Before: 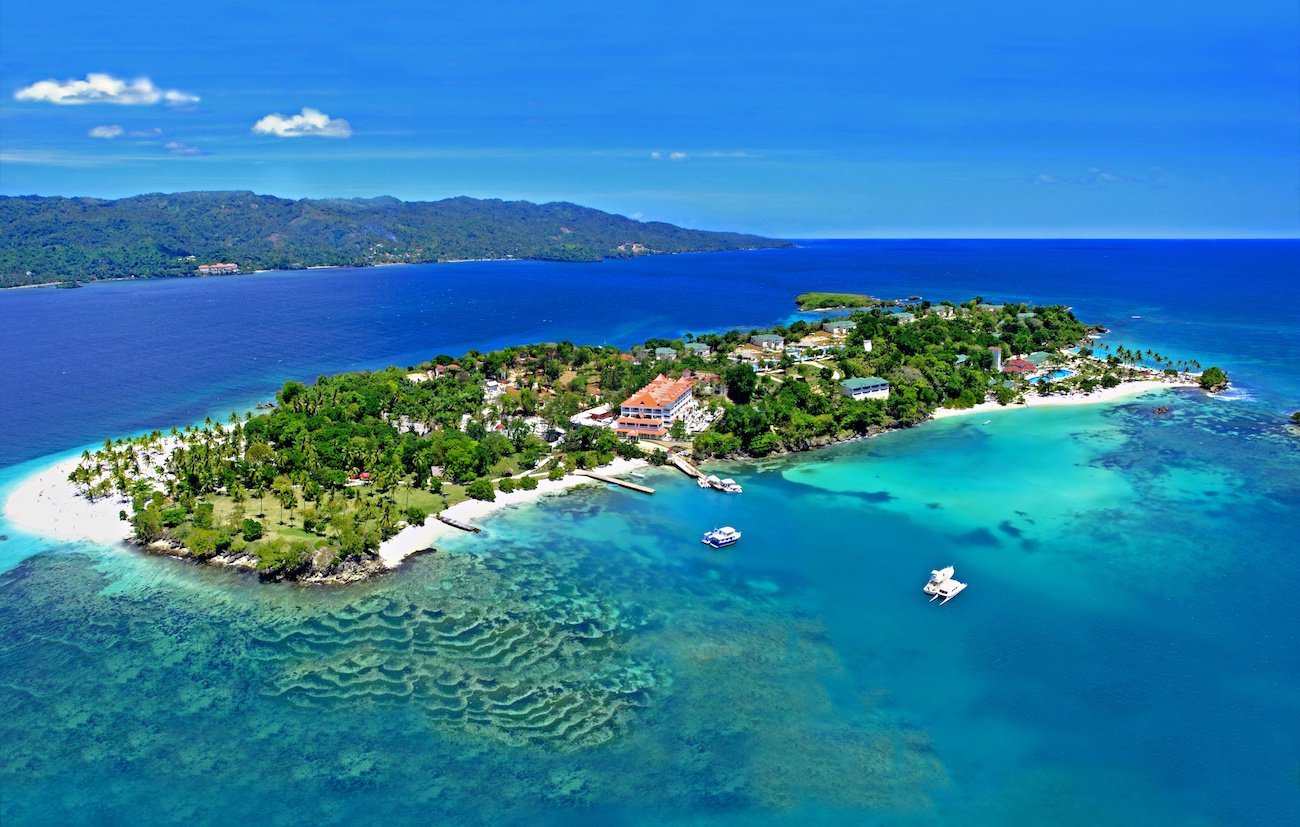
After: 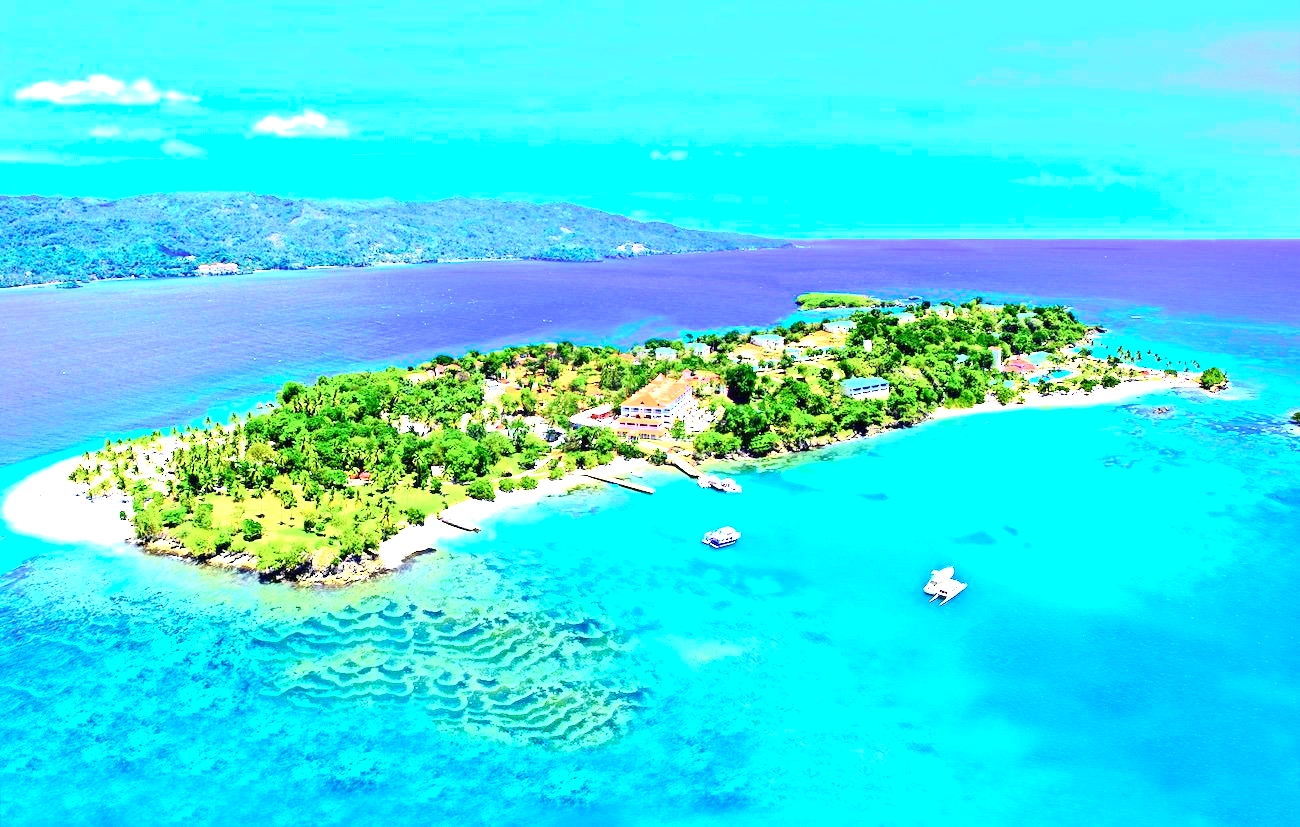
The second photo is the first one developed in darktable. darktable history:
tone curve: curves: ch0 [(0, 0) (0.187, 0.12) (0.384, 0.363) (0.618, 0.698) (0.754, 0.857) (0.875, 0.956) (1, 0.987)]; ch1 [(0, 0) (0.402, 0.36) (0.476, 0.466) (0.501, 0.501) (0.518, 0.514) (0.564, 0.608) (0.614, 0.664) (0.692, 0.744) (1, 1)]; ch2 [(0, 0) (0.435, 0.412) (0.483, 0.481) (0.503, 0.503) (0.522, 0.535) (0.563, 0.601) (0.627, 0.699) (0.699, 0.753) (0.997, 0.858)], color space Lab, independent channels
exposure: black level correction 0, exposure 1.75 EV, compensate exposure bias true, compensate highlight preservation false
